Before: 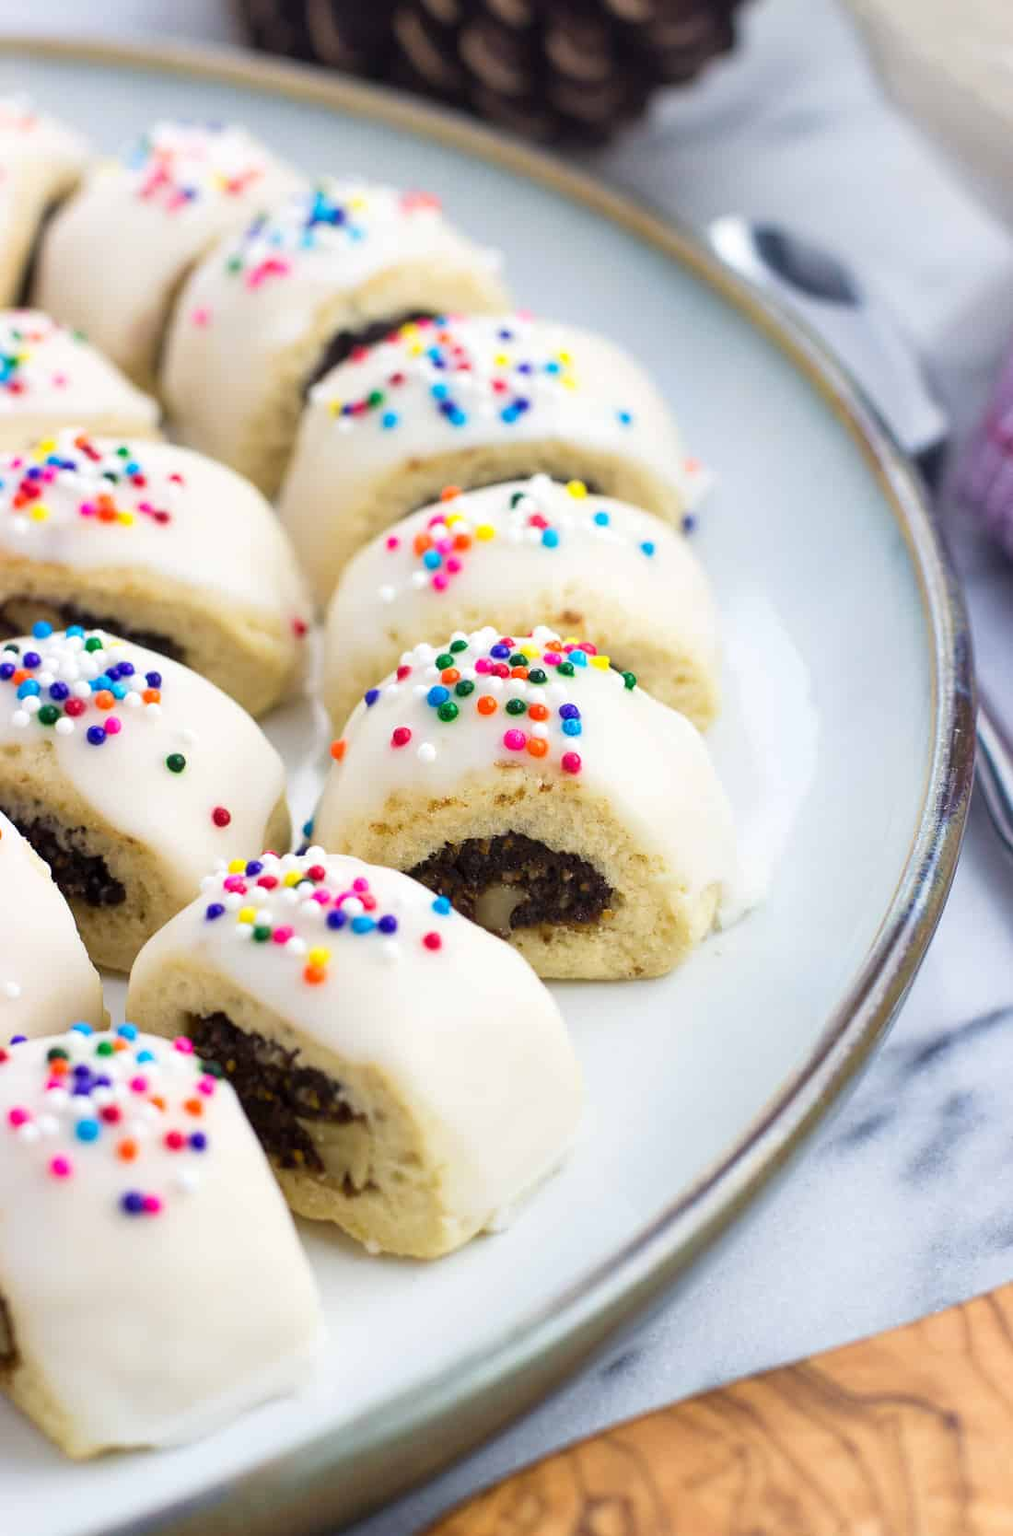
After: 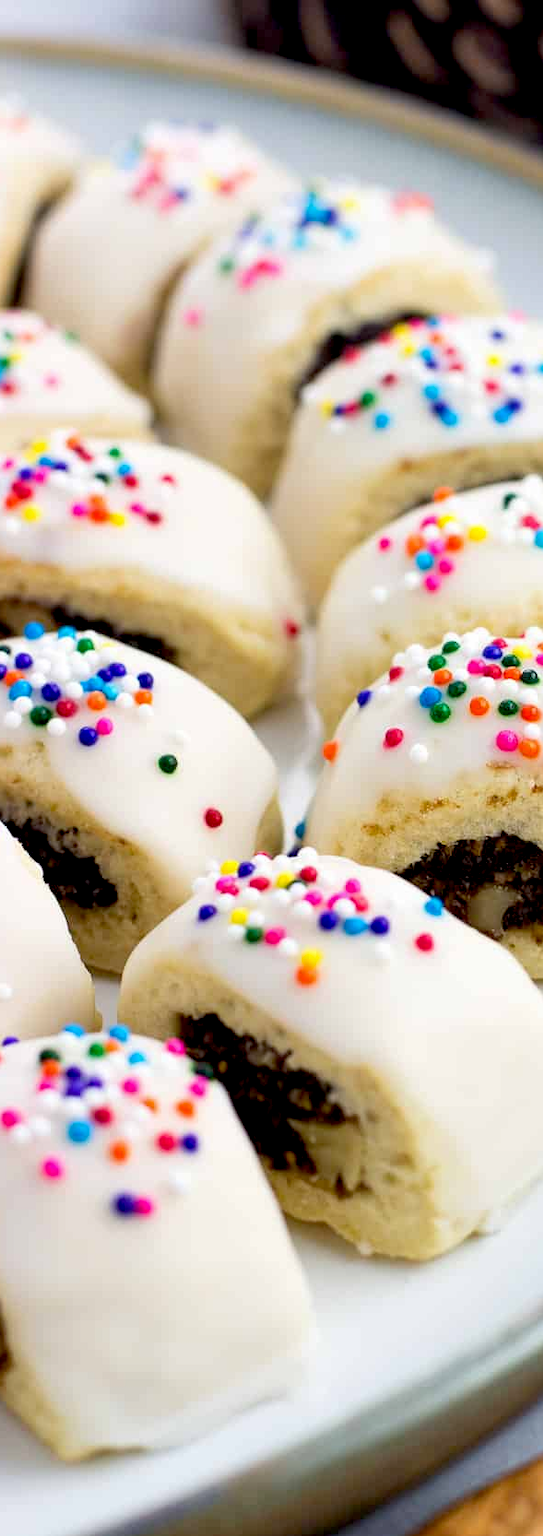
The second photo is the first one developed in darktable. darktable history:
color correction: highlights b* 0.067
crop: left 0.856%, right 45.485%, bottom 0.083%
exposure: black level correction 0.017, exposure -0.009 EV, compensate exposure bias true, compensate highlight preservation false
